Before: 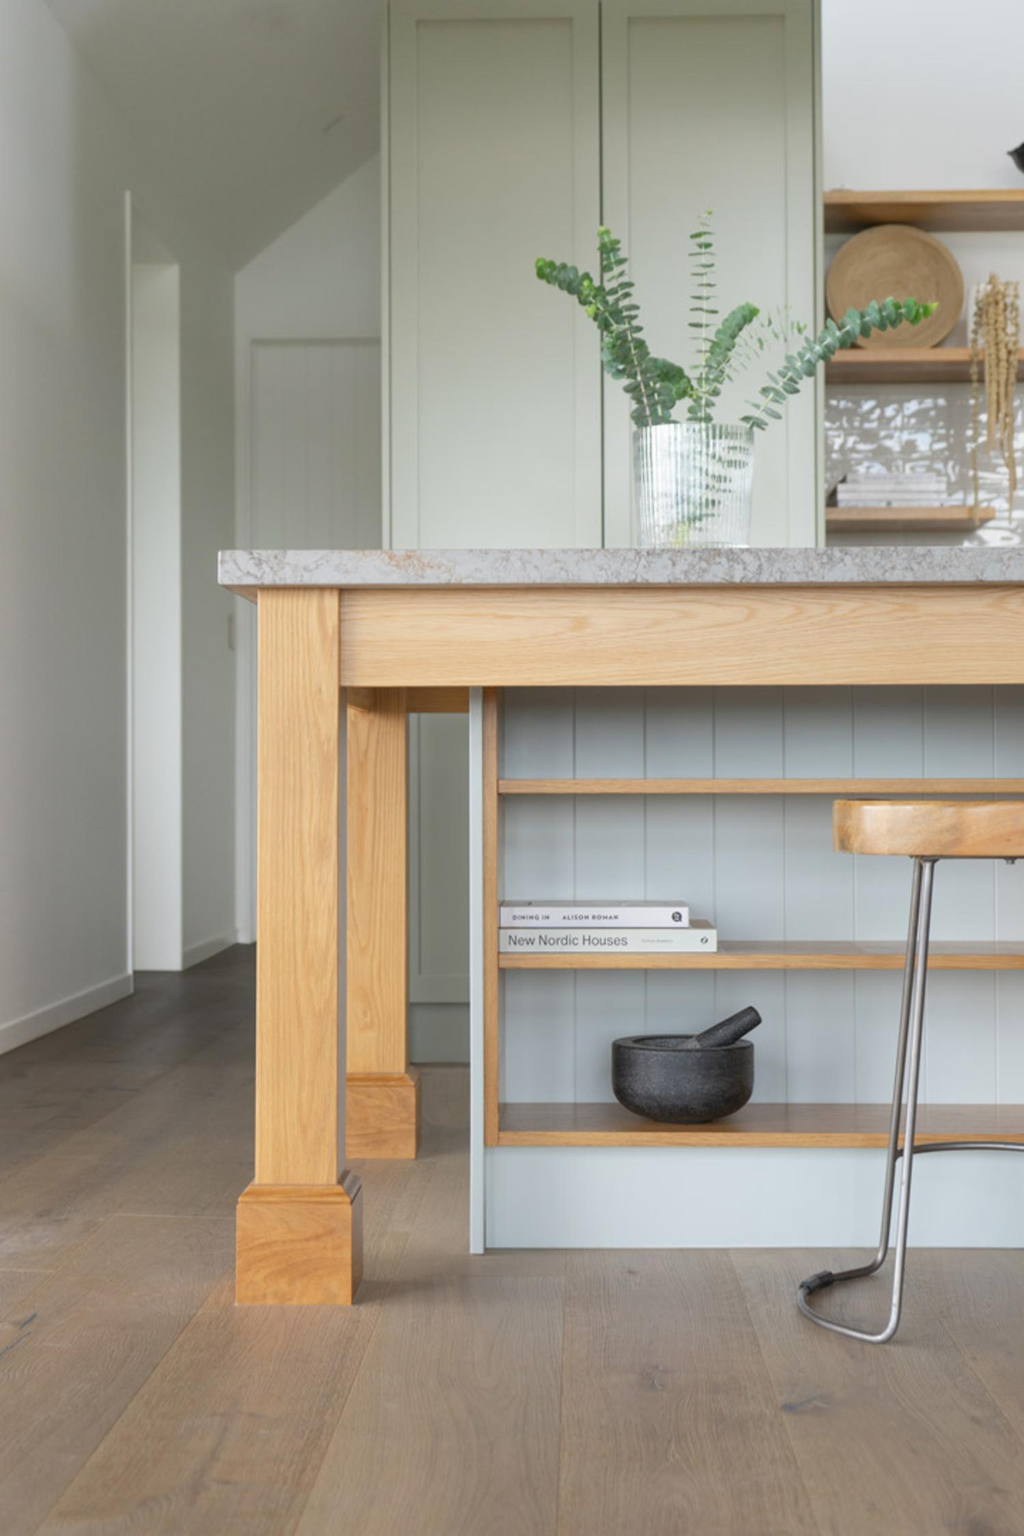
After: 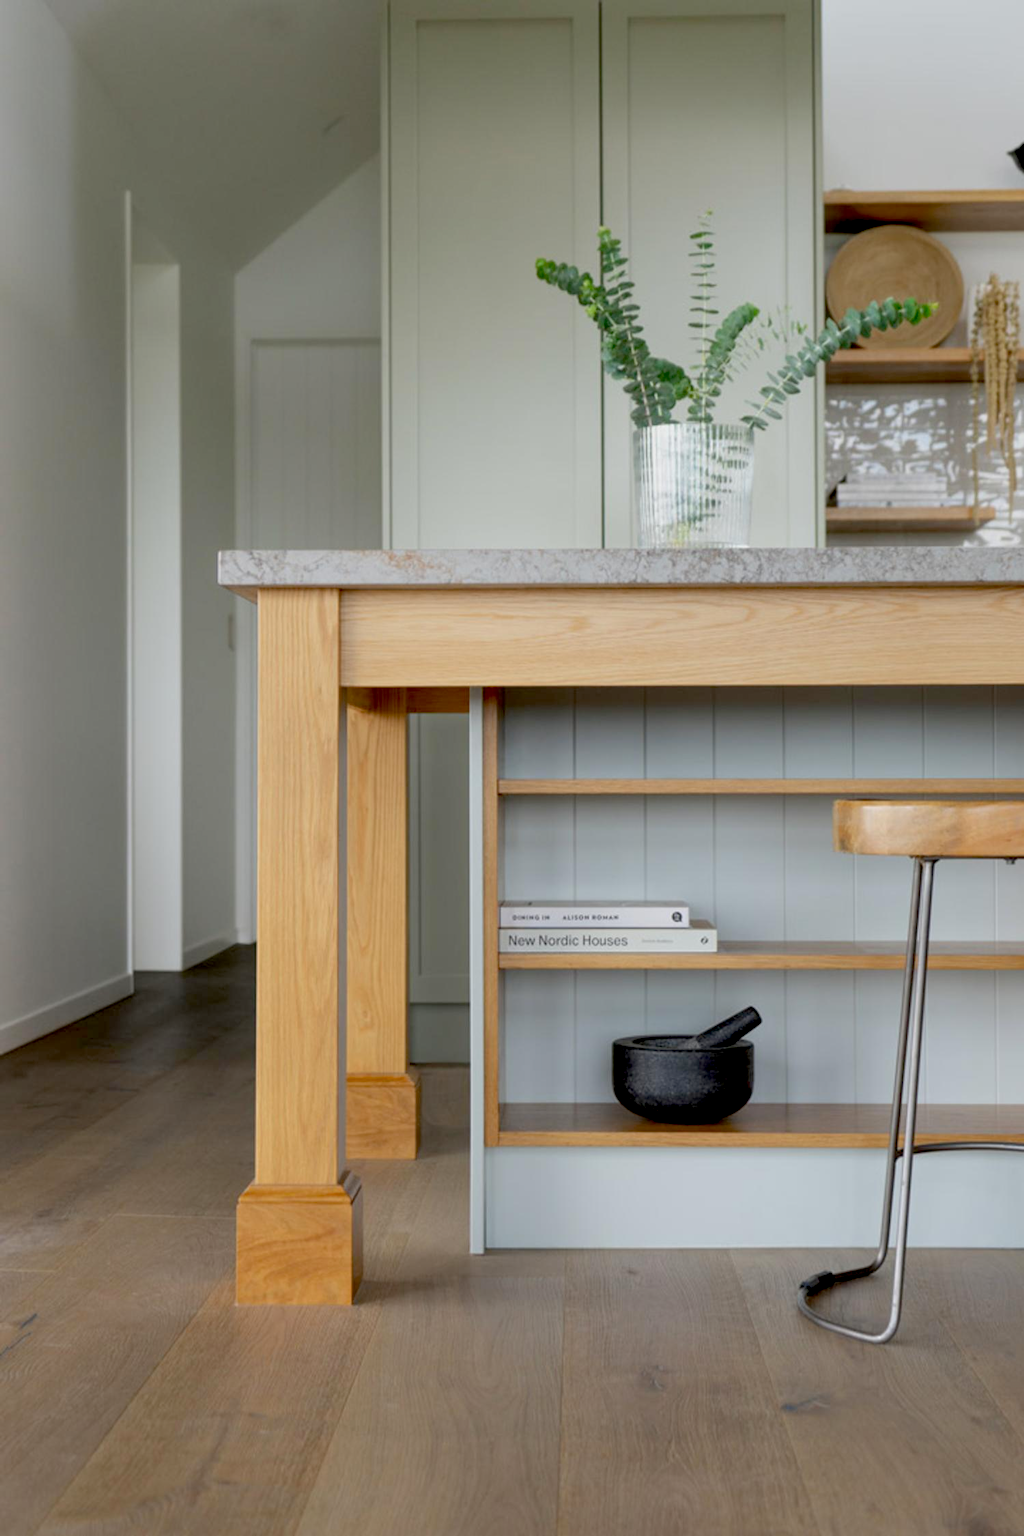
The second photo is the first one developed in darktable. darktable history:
exposure: black level correction 0.044, exposure -0.227 EV, compensate highlight preservation false
